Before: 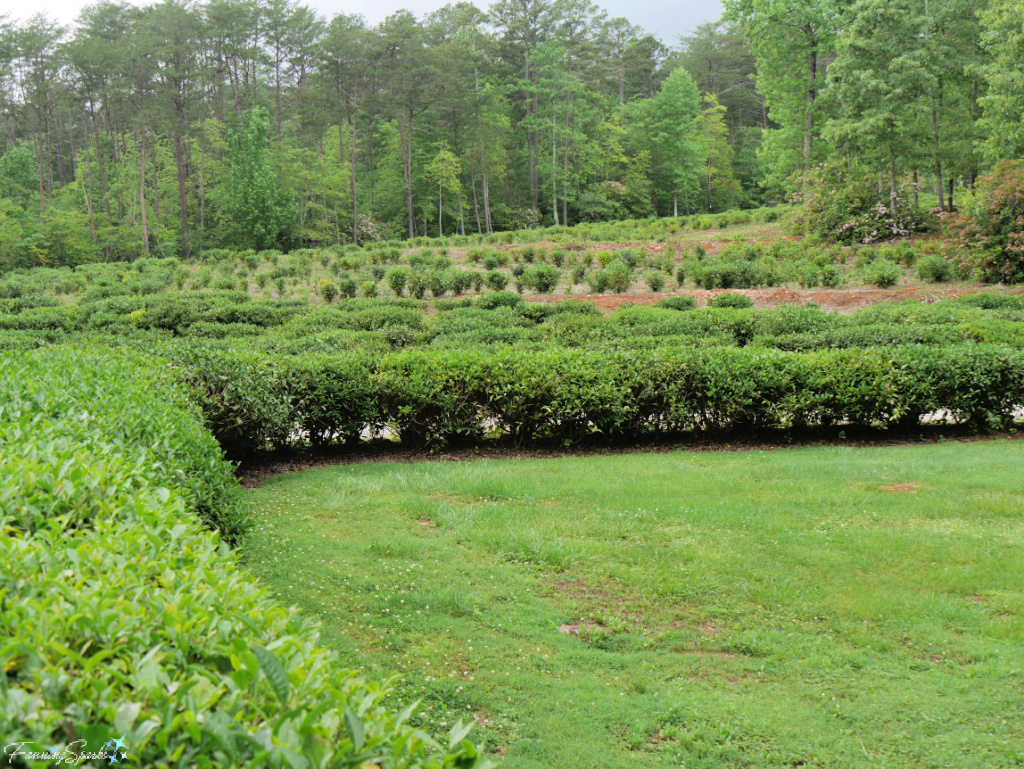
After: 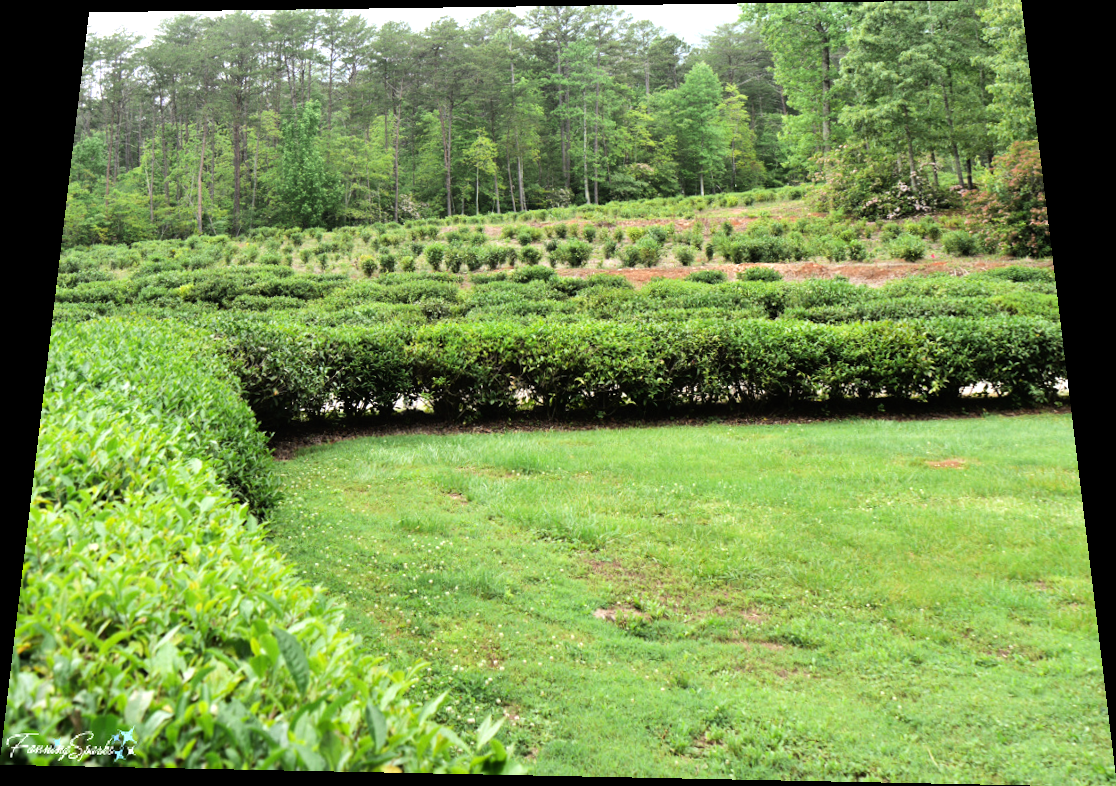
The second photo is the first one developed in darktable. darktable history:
rotate and perspective: rotation 0.128°, lens shift (vertical) -0.181, lens shift (horizontal) -0.044, shear 0.001, automatic cropping off
tone equalizer: -8 EV -0.75 EV, -7 EV -0.7 EV, -6 EV -0.6 EV, -5 EV -0.4 EV, -3 EV 0.4 EV, -2 EV 0.6 EV, -1 EV 0.7 EV, +0 EV 0.75 EV, edges refinement/feathering 500, mask exposure compensation -1.57 EV, preserve details no
white balance: emerald 1
